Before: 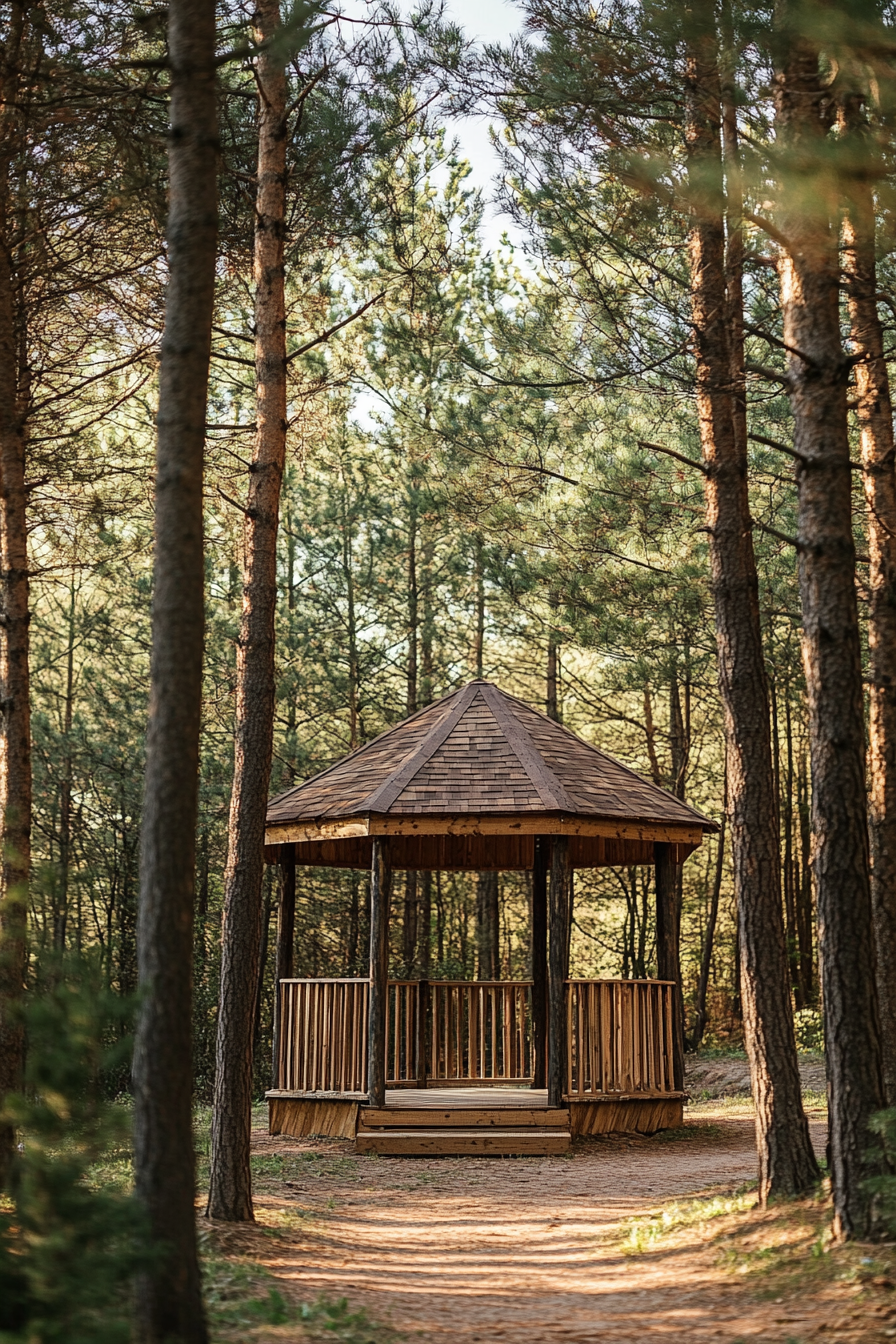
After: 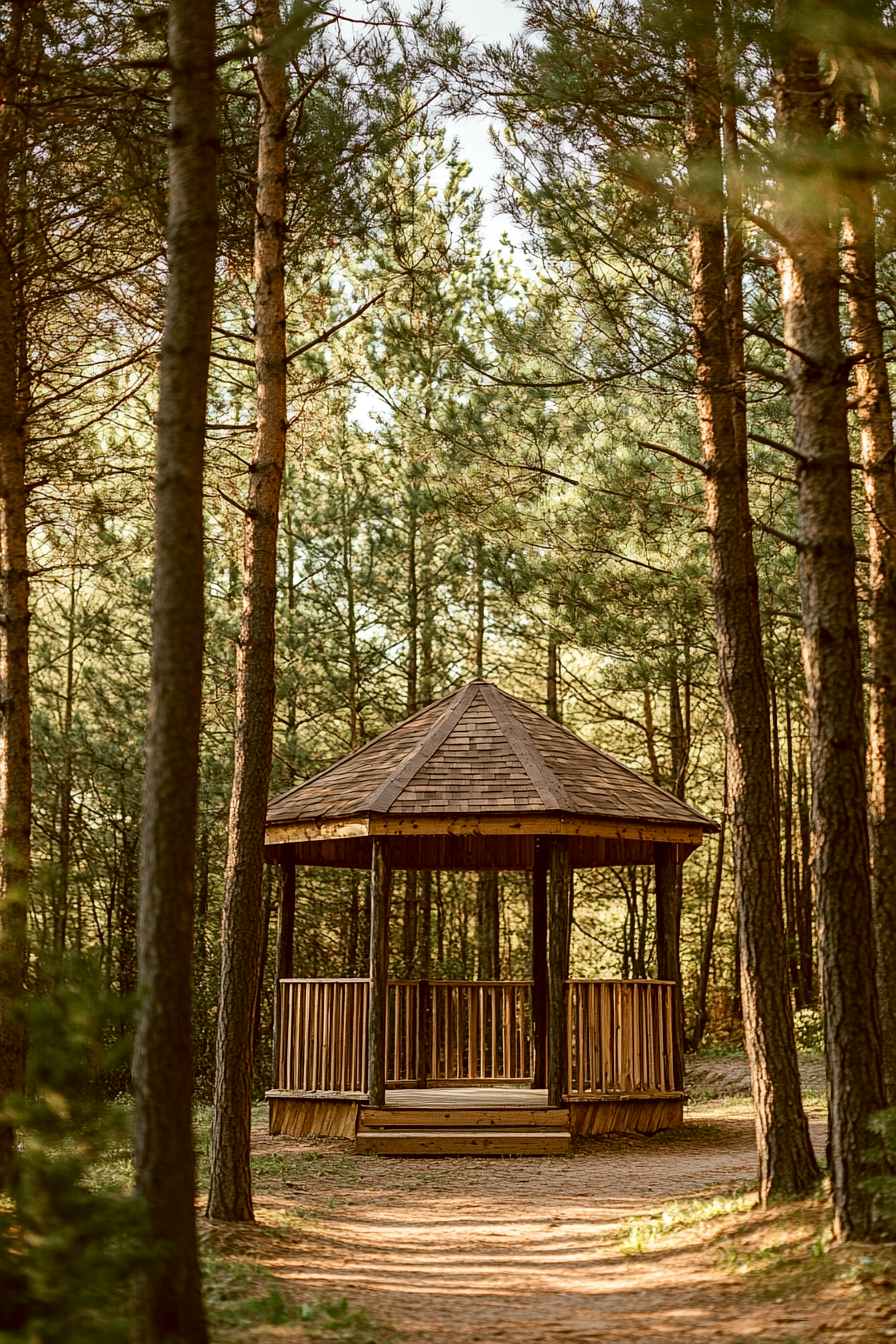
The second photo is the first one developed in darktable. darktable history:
color balance: mode lift, gamma, gain (sRGB)
color correction: highlights a* -0.482, highlights b* 0.161, shadows a* 4.66, shadows b* 20.72
local contrast: mode bilateral grid, contrast 20, coarseness 50, detail 120%, midtone range 0.2
